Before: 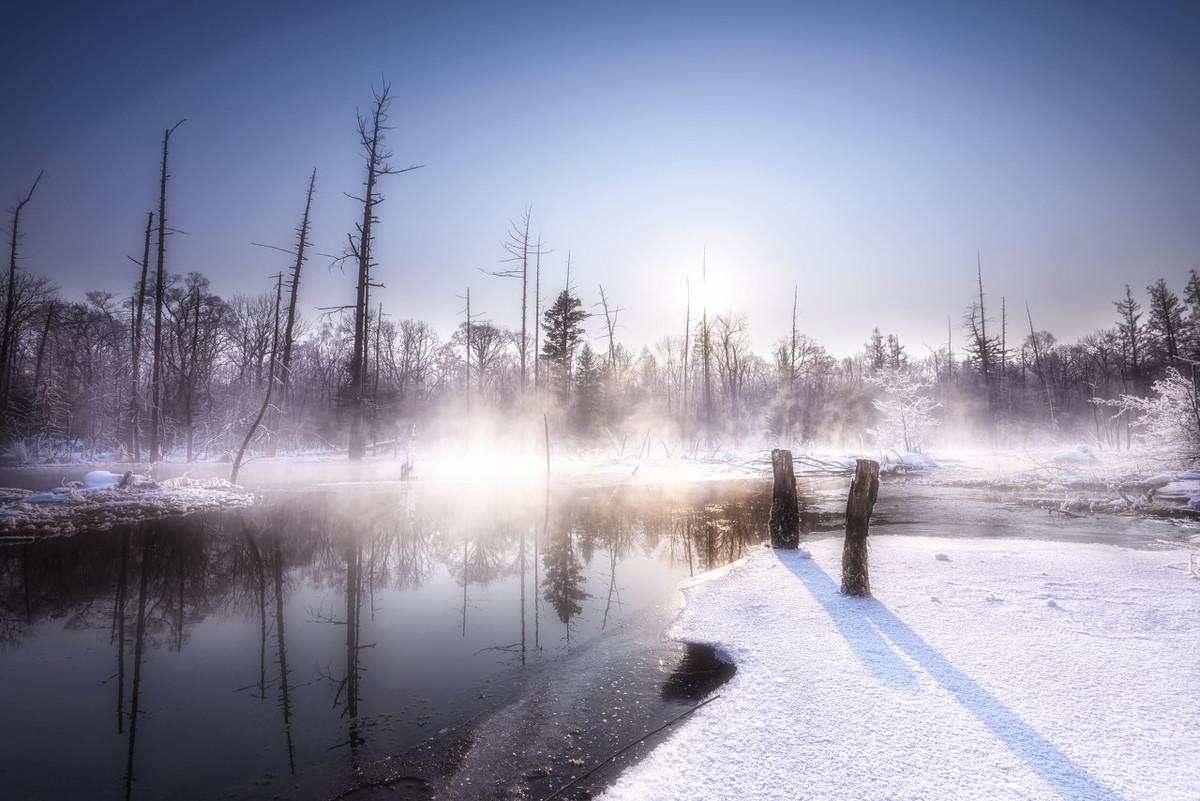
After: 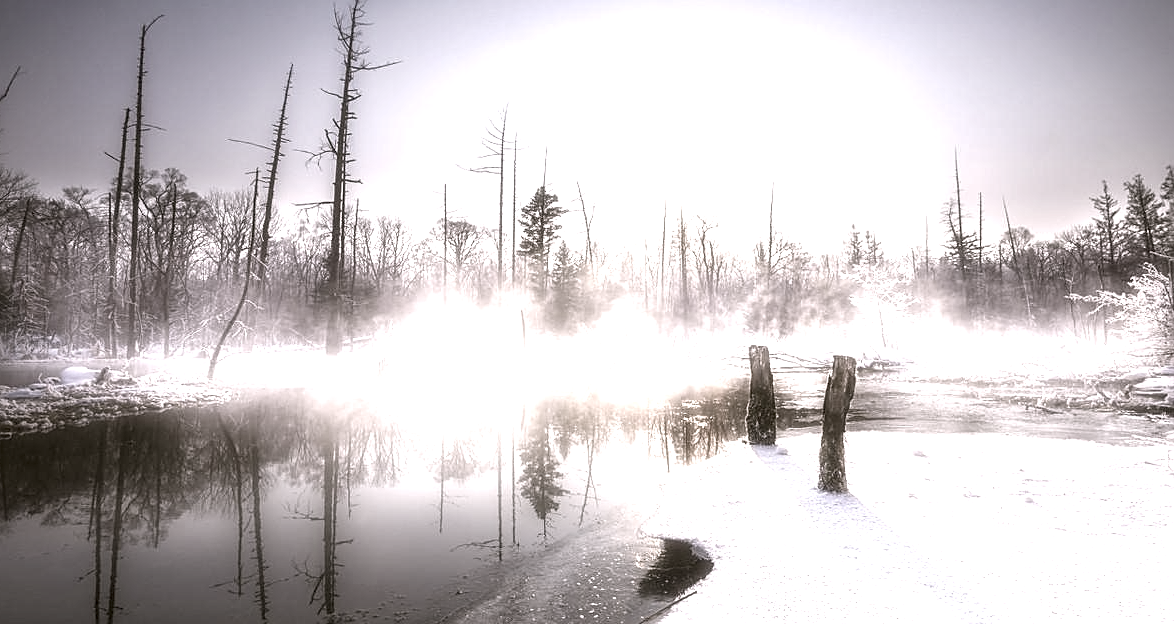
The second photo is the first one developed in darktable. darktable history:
exposure: black level correction 0, exposure 1 EV, compensate highlight preservation false
crop and rotate: left 1.939%, top 13.011%, right 0.161%, bottom 9.029%
color correction: highlights a* 8.91, highlights b* 15.49, shadows a* -0.652, shadows b* 26.59
color zones: curves: ch1 [(0, 0.153) (0.143, 0.15) (0.286, 0.151) (0.429, 0.152) (0.571, 0.152) (0.714, 0.151) (0.857, 0.151) (1, 0.153)]
sharpen: on, module defaults
haze removal: strength 0.094, adaptive false
color calibration: illuminant as shot in camera, x 0.358, y 0.373, temperature 4628.91 K
